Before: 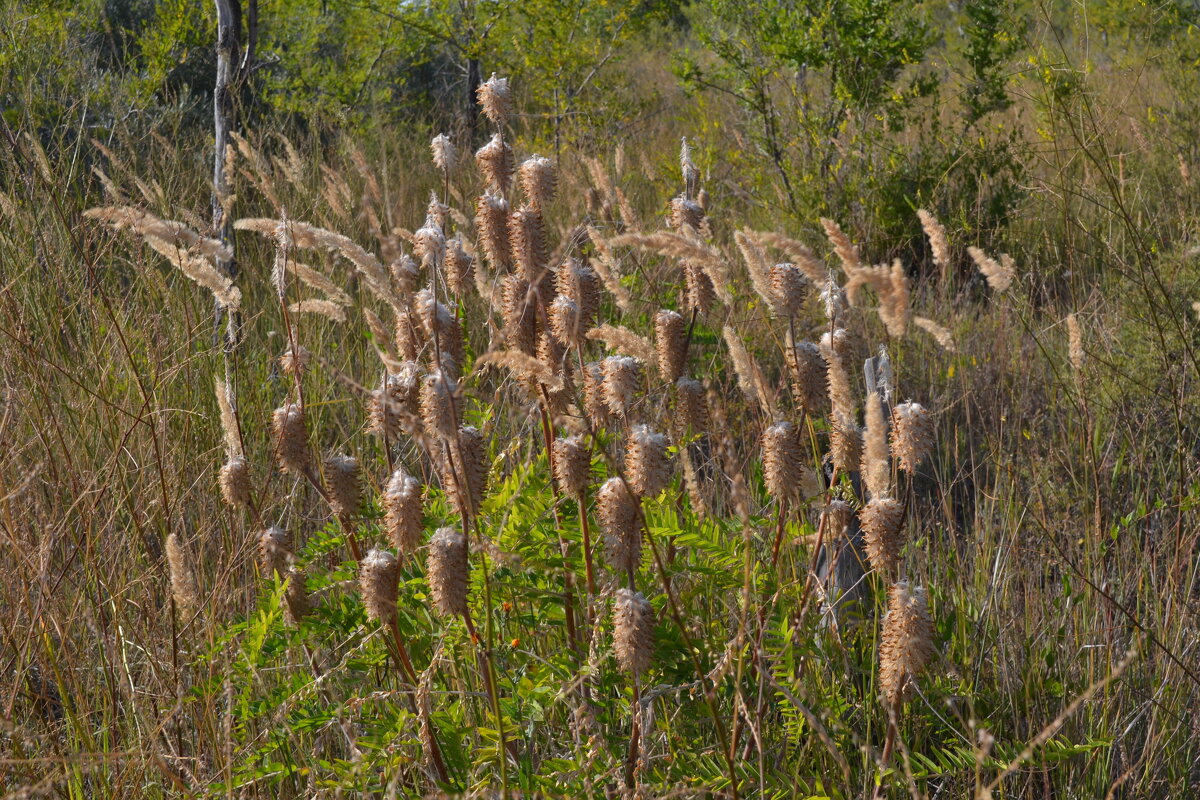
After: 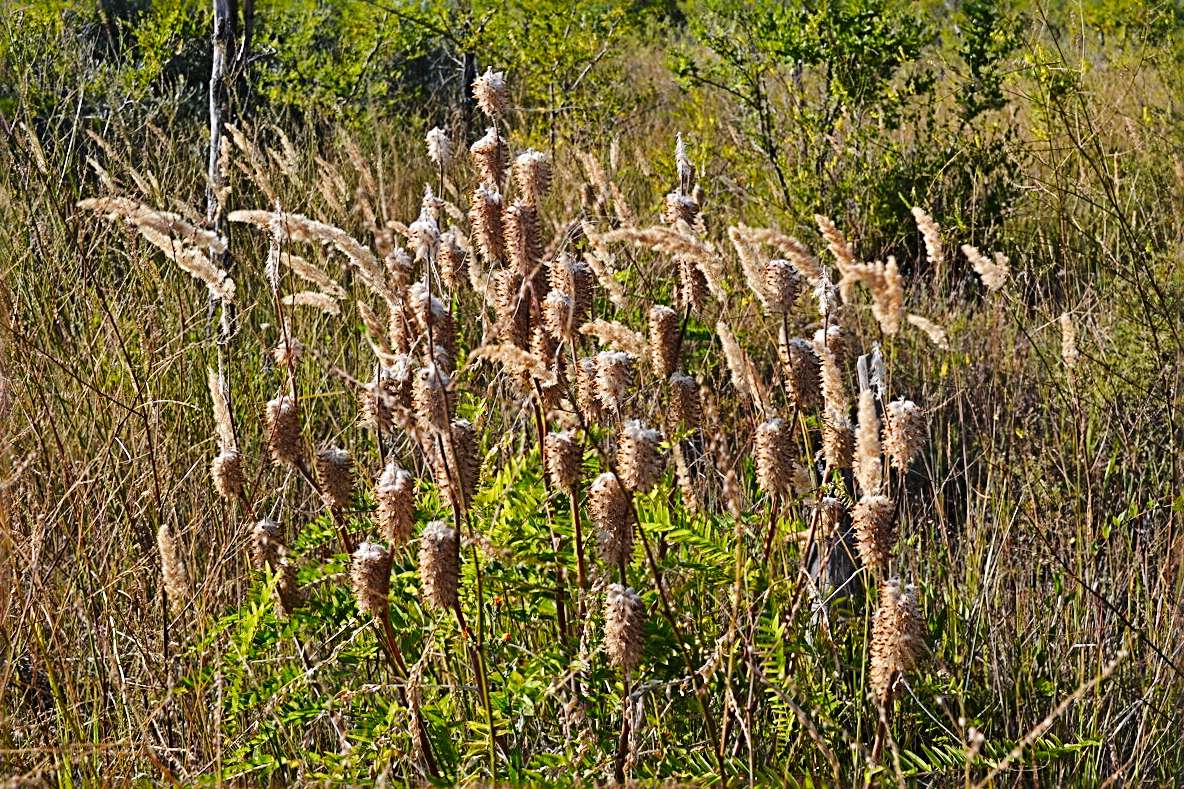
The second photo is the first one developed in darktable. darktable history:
color balance rgb: perceptual saturation grading › global saturation -3%
crop and rotate: angle -0.5°
sharpen: radius 3.69, amount 0.928
base curve: curves: ch0 [(0, 0) (0.036, 0.025) (0.121, 0.166) (0.206, 0.329) (0.605, 0.79) (1, 1)], preserve colors none
